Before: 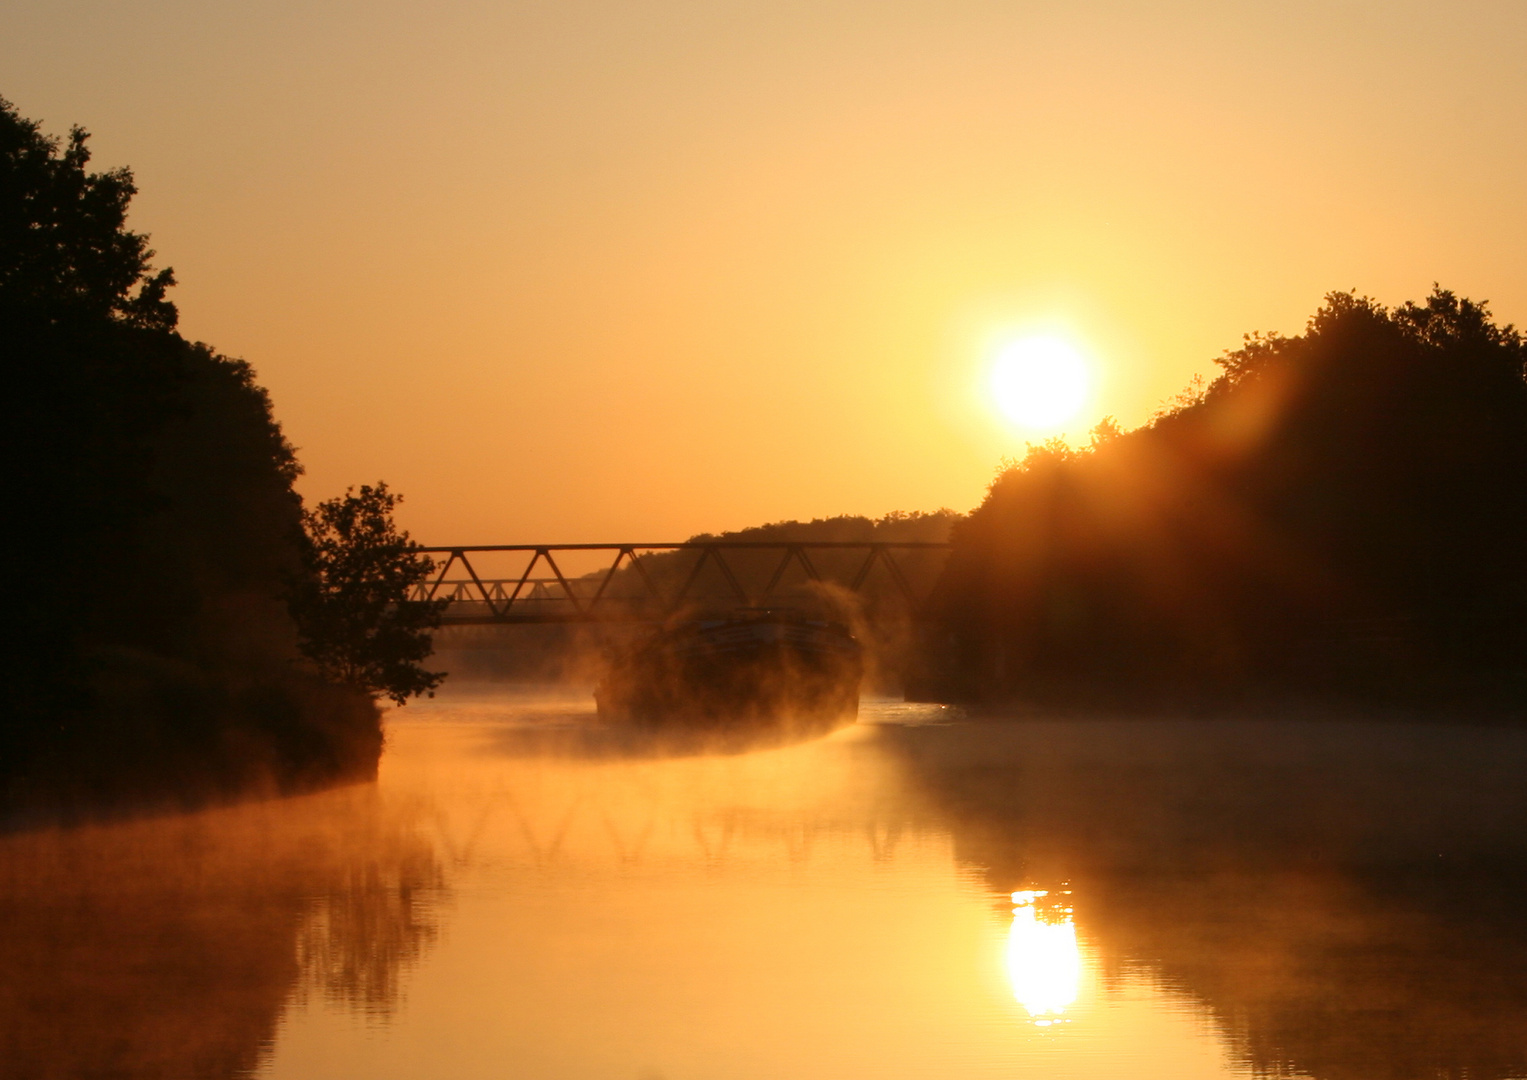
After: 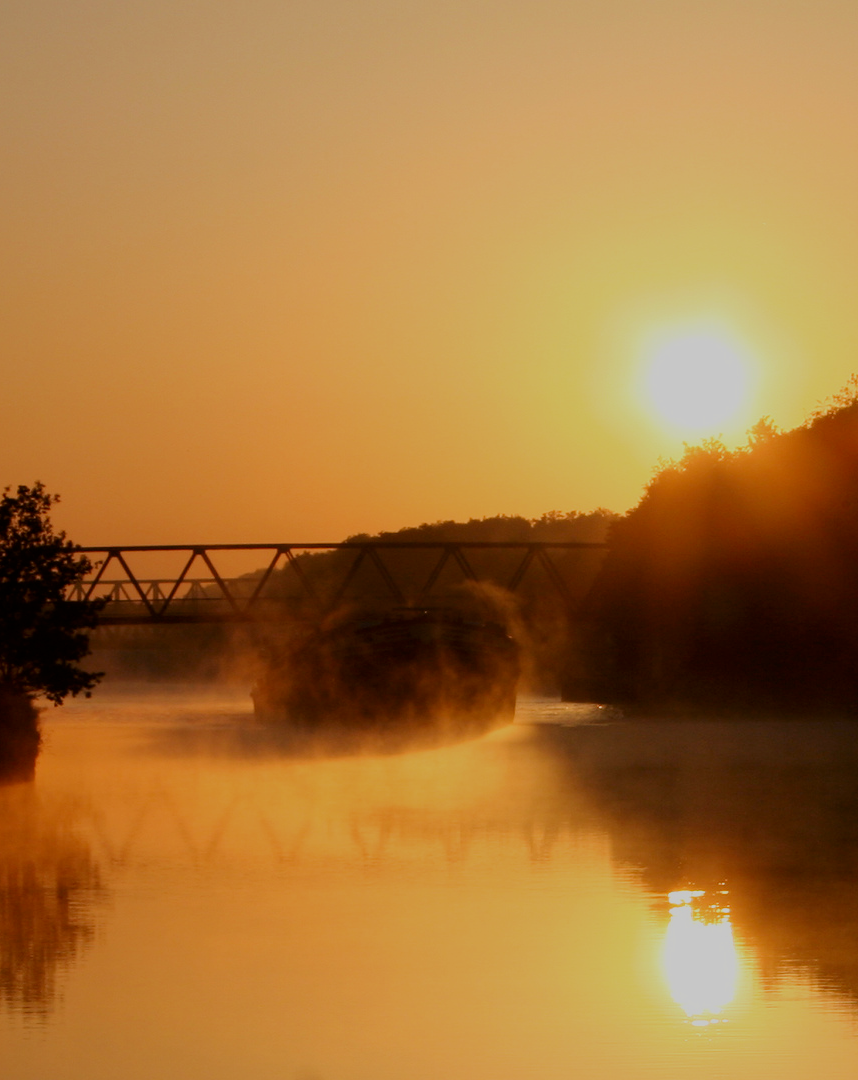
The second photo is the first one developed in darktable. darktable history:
crop and rotate: left 22.516%, right 21.234%
contrast brightness saturation: brightness -0.09
filmic rgb: black relative exposure -7.15 EV, white relative exposure 5.36 EV, hardness 3.02, color science v6 (2022)
